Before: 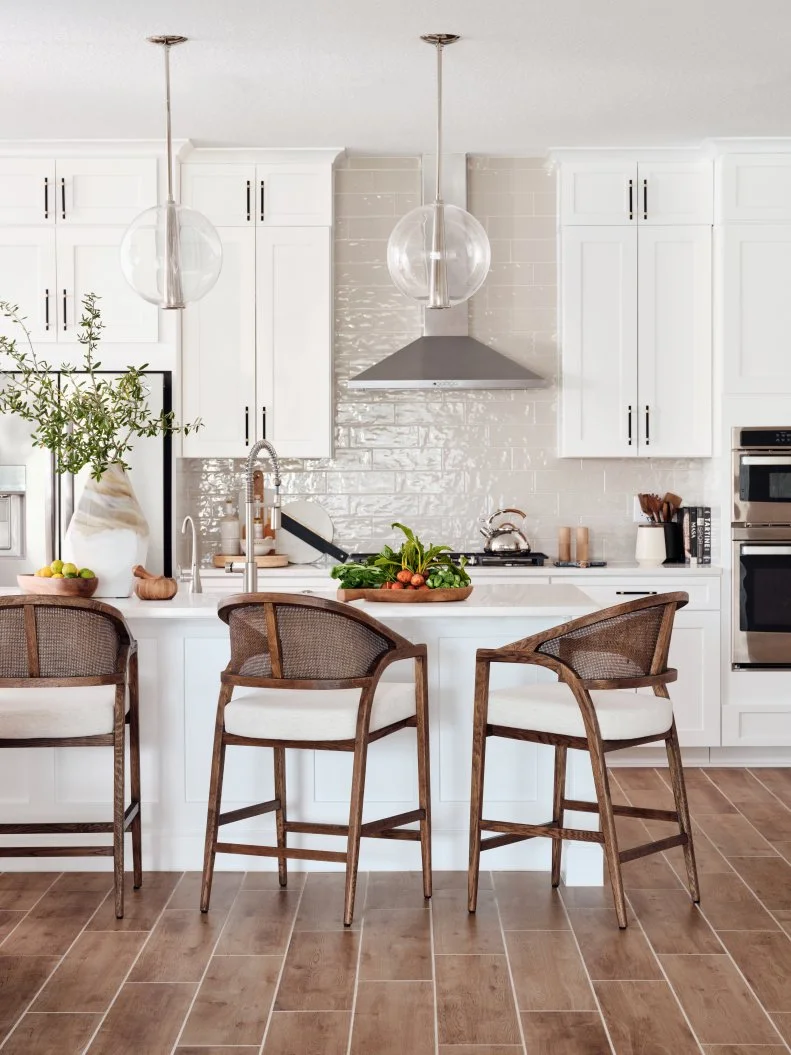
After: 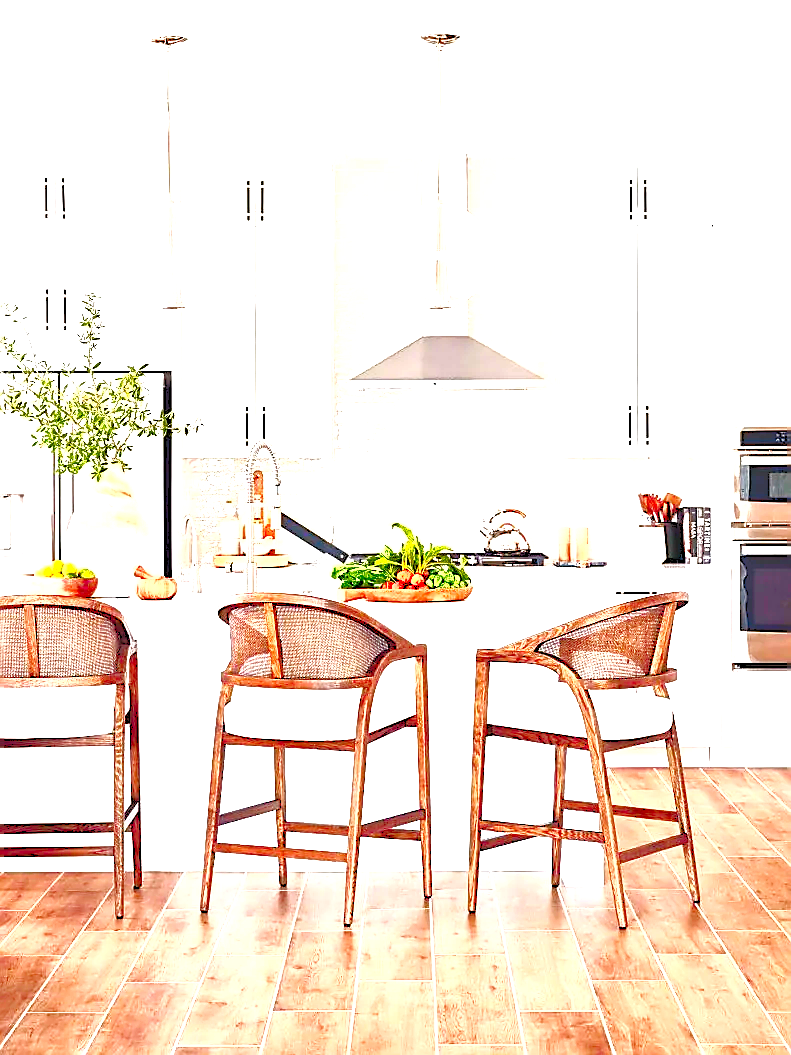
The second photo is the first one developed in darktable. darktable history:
contrast brightness saturation: contrast 0.823, brightness 0.589, saturation 0.608
sharpen: radius 1.401, amount 1.24, threshold 0.624
color zones: curves: ch0 [(0, 0.5) (0.125, 0.4) (0.25, 0.5) (0.375, 0.4) (0.5, 0.4) (0.625, 0.6) (0.75, 0.6) (0.875, 0.5)]; ch1 [(0, 0.35) (0.125, 0.45) (0.25, 0.35) (0.375, 0.35) (0.5, 0.35) (0.625, 0.35) (0.75, 0.45) (0.875, 0.35)]; ch2 [(0, 0.6) (0.125, 0.5) (0.25, 0.5) (0.375, 0.6) (0.5, 0.6) (0.625, 0.5) (0.75, 0.5) (0.875, 0.5)], mix -122.04%
levels: levels [0.008, 0.318, 0.836]
